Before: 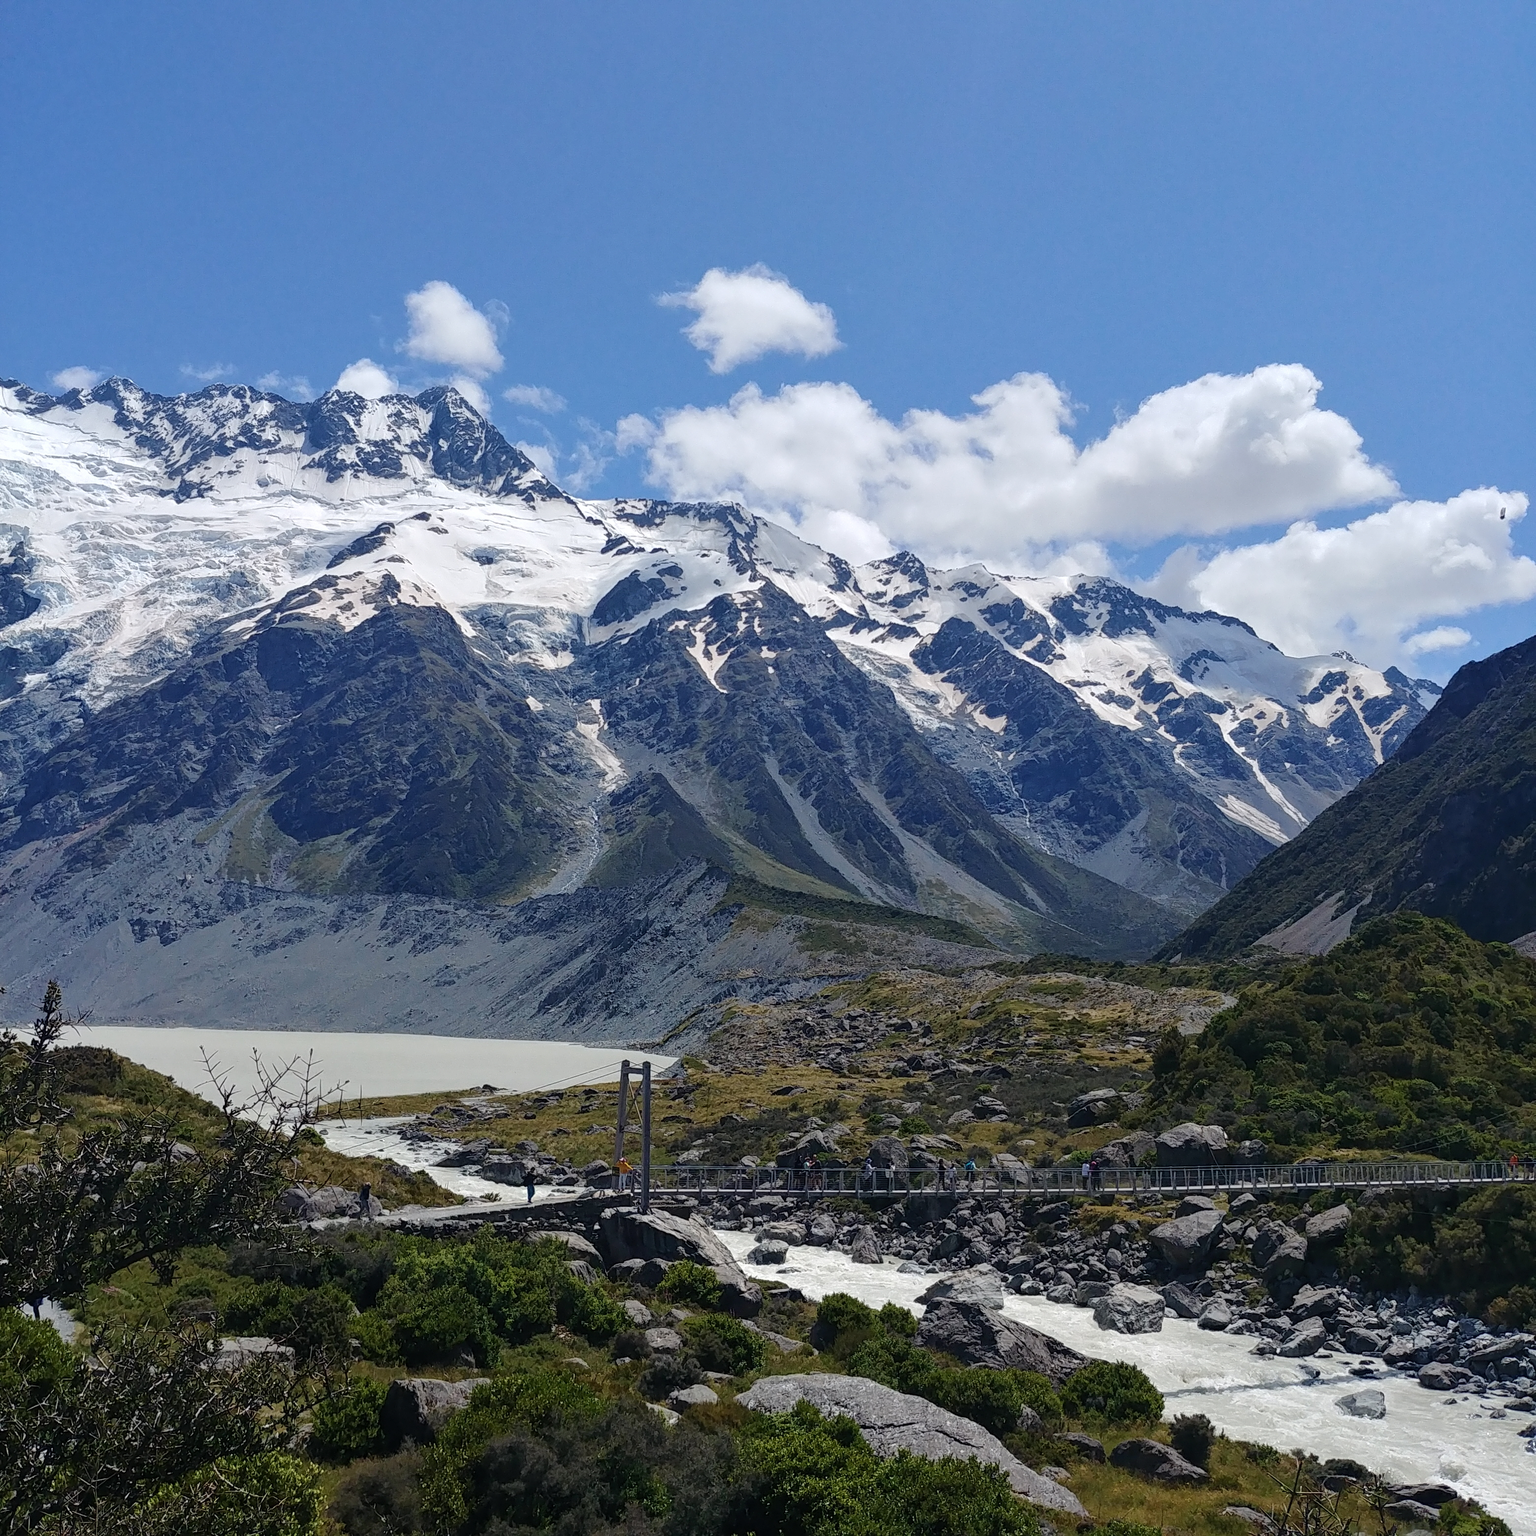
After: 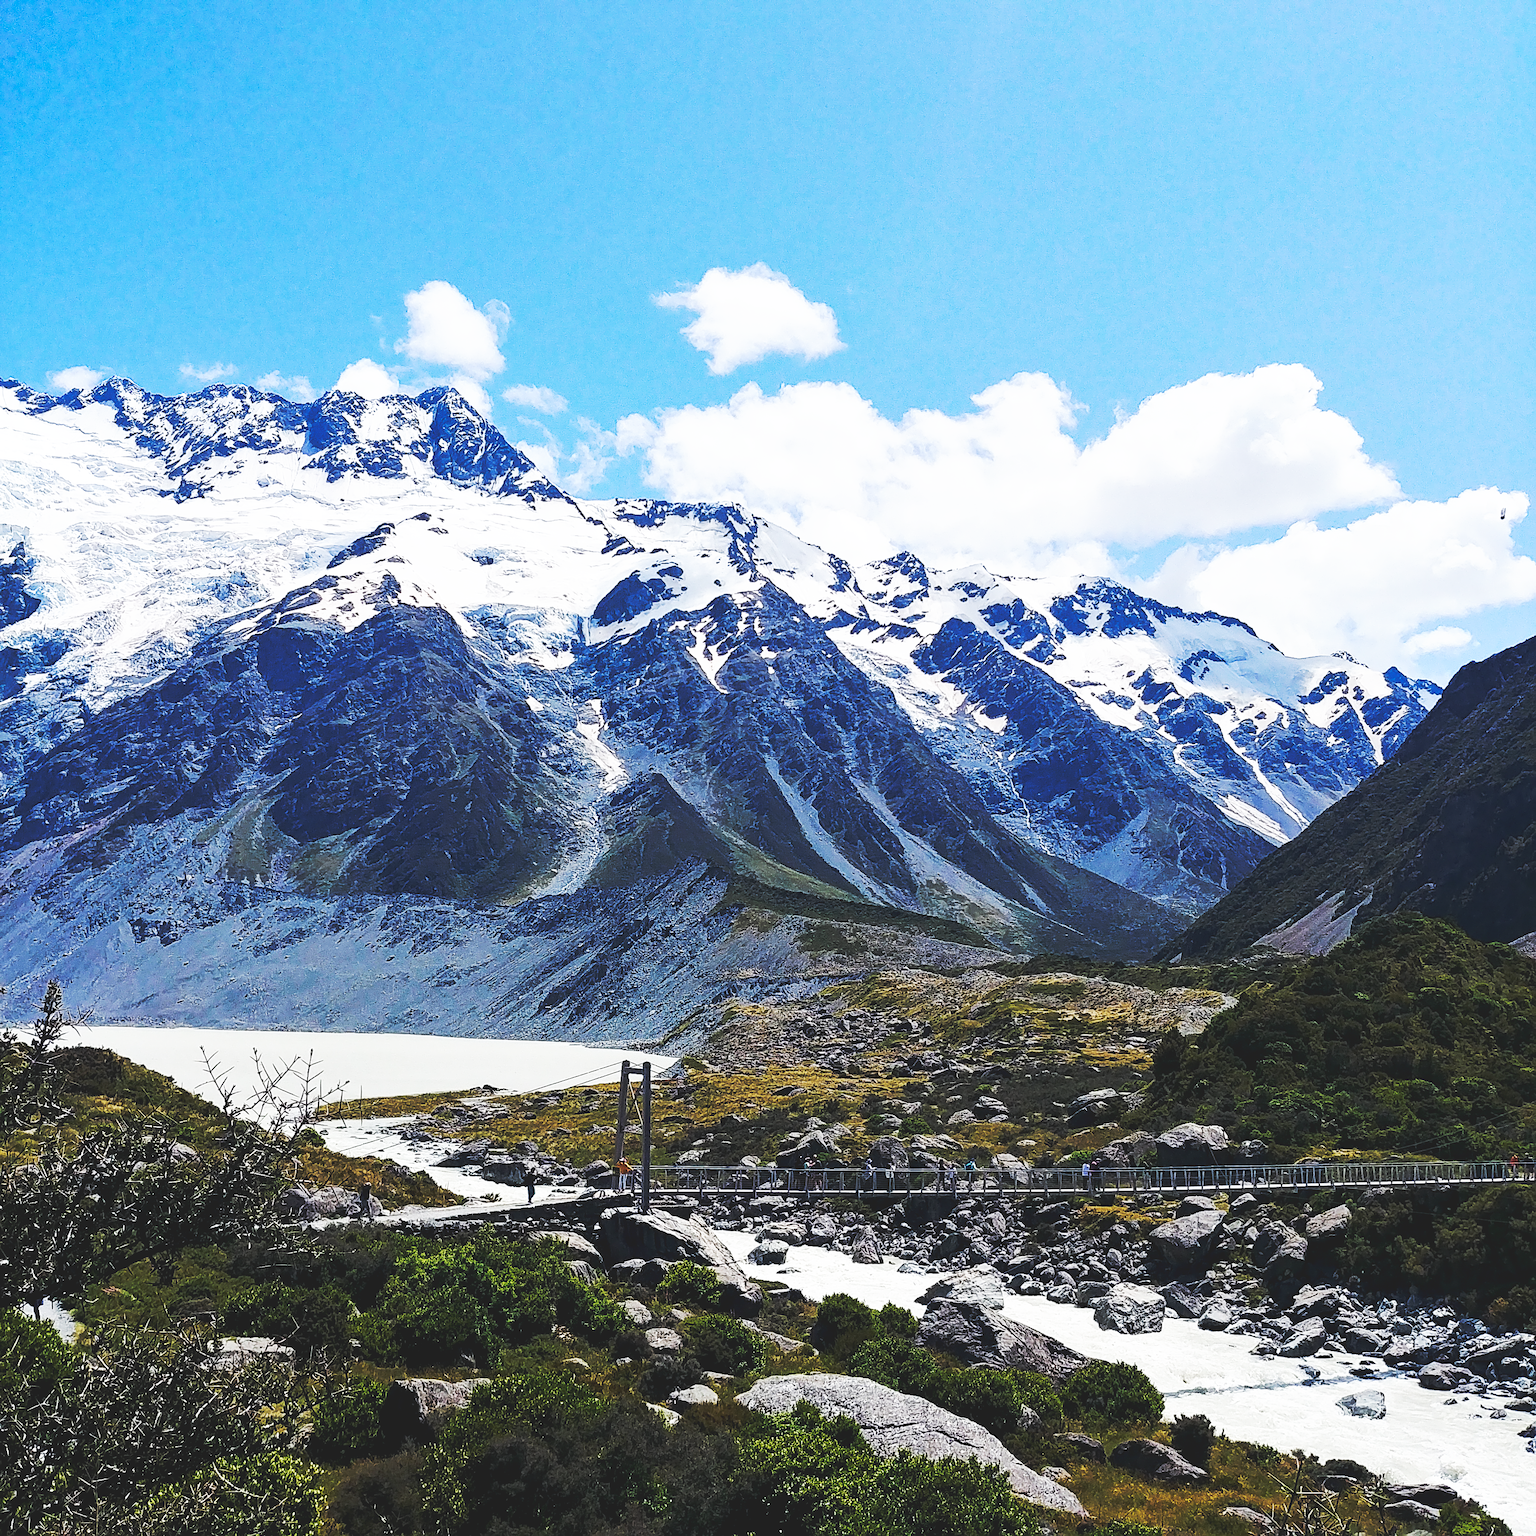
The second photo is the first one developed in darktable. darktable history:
exposure: black level correction 0.006, exposure -0.224 EV, compensate highlight preservation false
base curve: curves: ch0 [(0, 0.015) (0.085, 0.116) (0.134, 0.298) (0.19, 0.545) (0.296, 0.764) (0.599, 0.982) (1, 1)], preserve colors none
sharpen: on, module defaults
